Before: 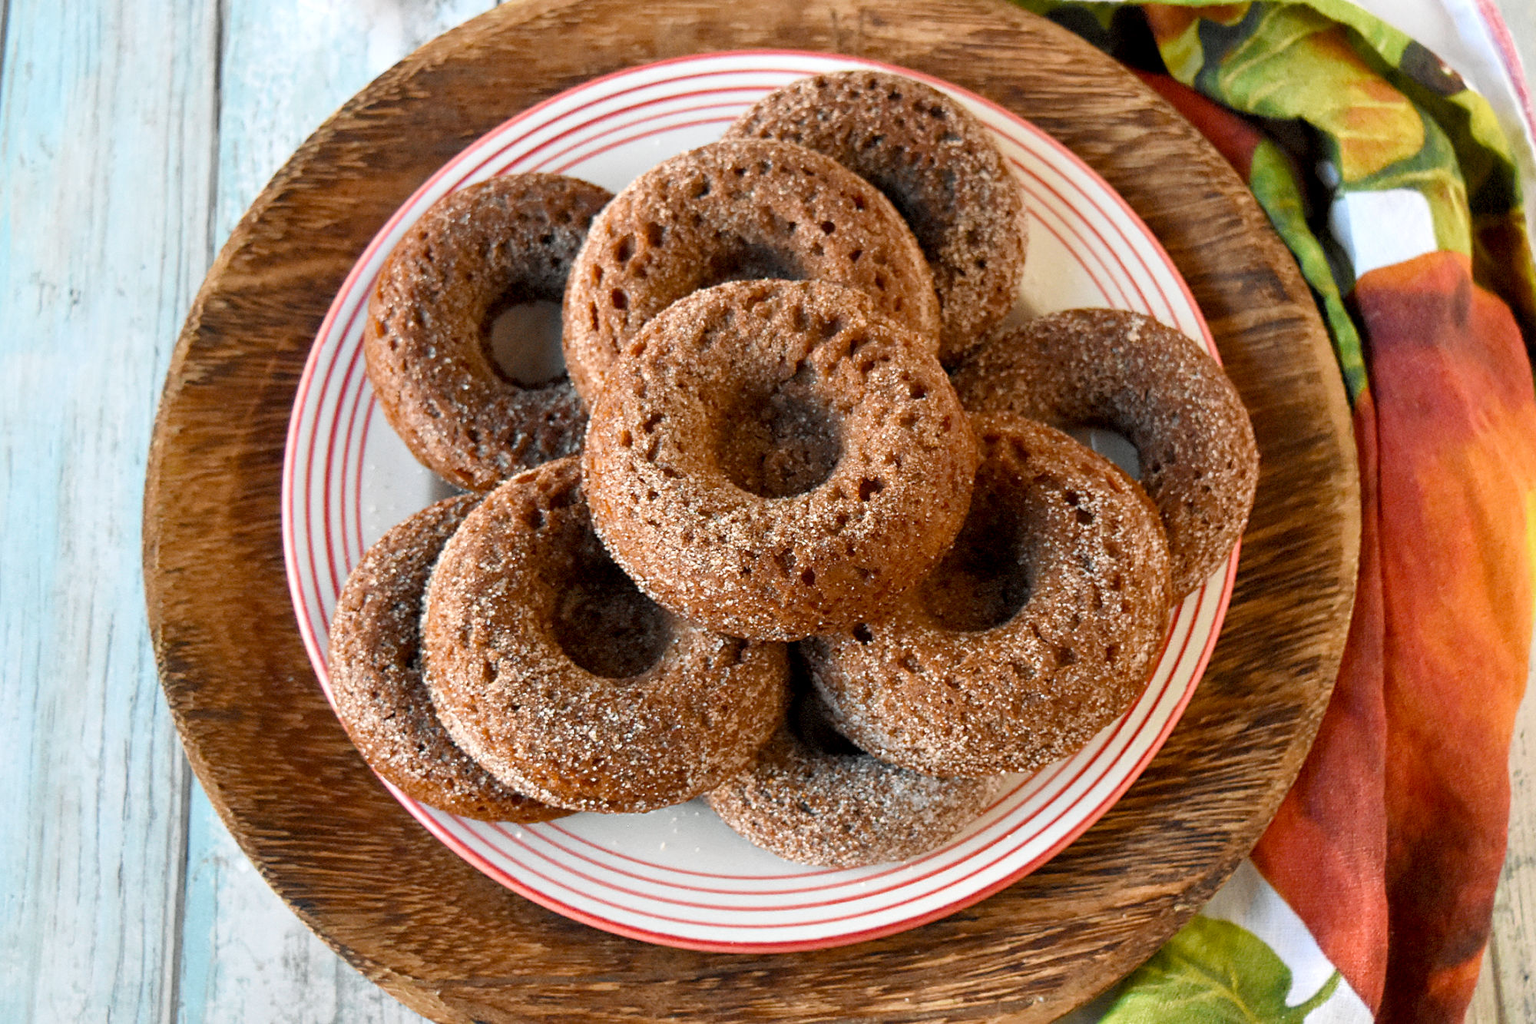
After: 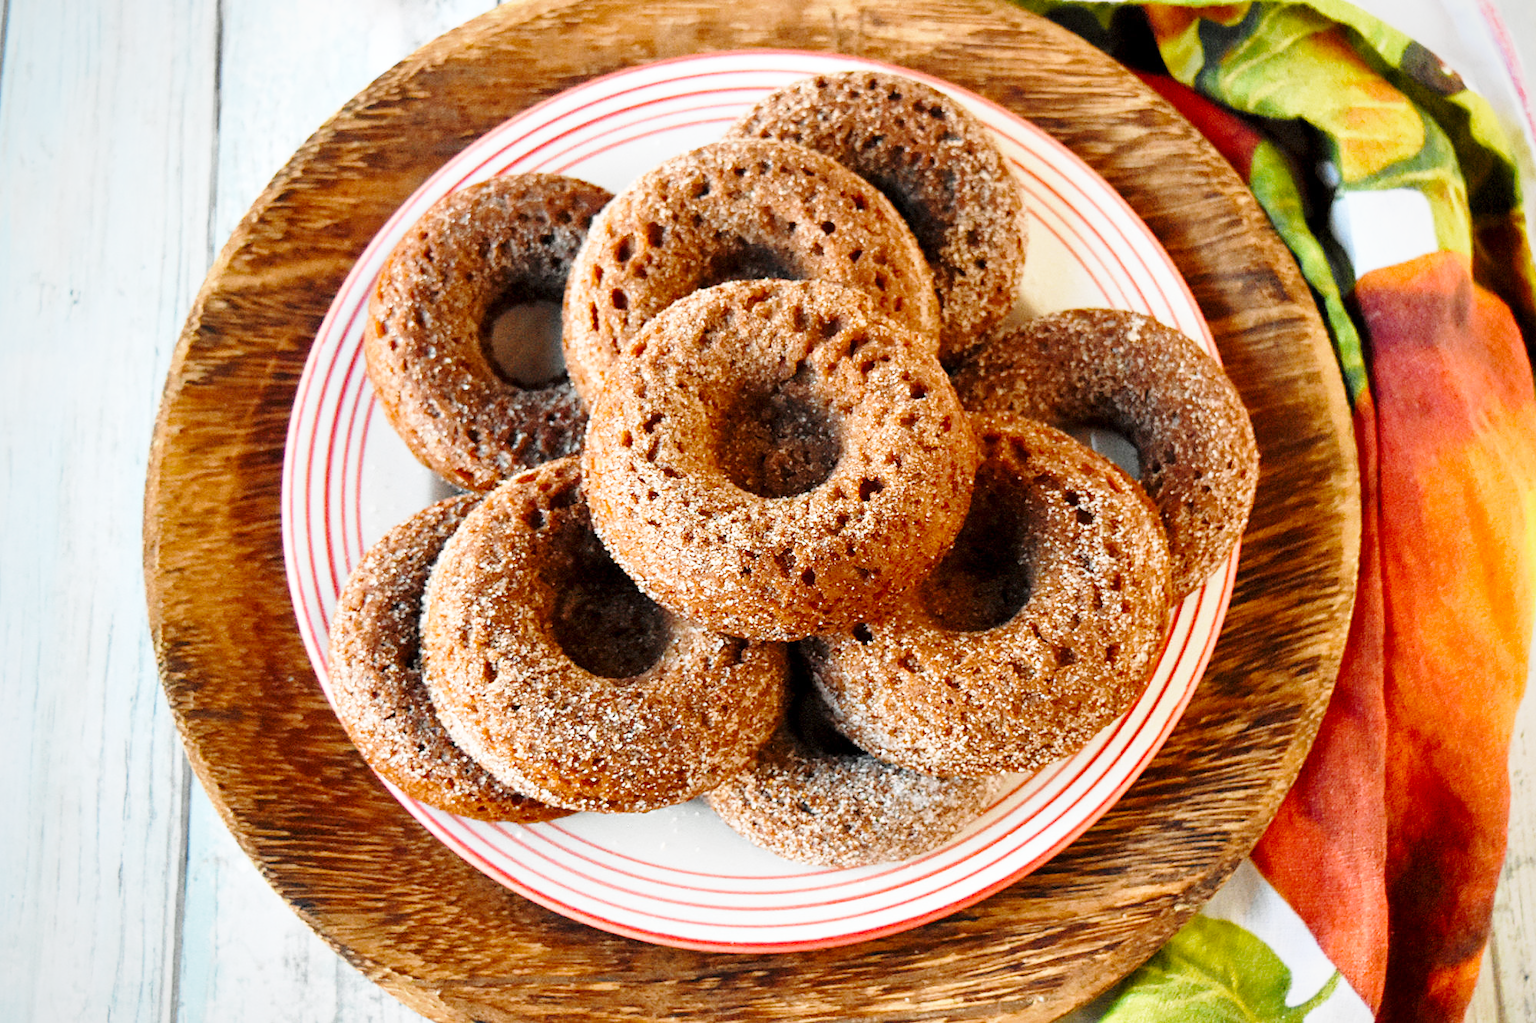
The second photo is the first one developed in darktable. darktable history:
base curve: curves: ch0 [(0, 0) (0.028, 0.03) (0.121, 0.232) (0.46, 0.748) (0.859, 0.968) (1, 1)], preserve colors none
vignetting: brightness -0.233, saturation 0.141
